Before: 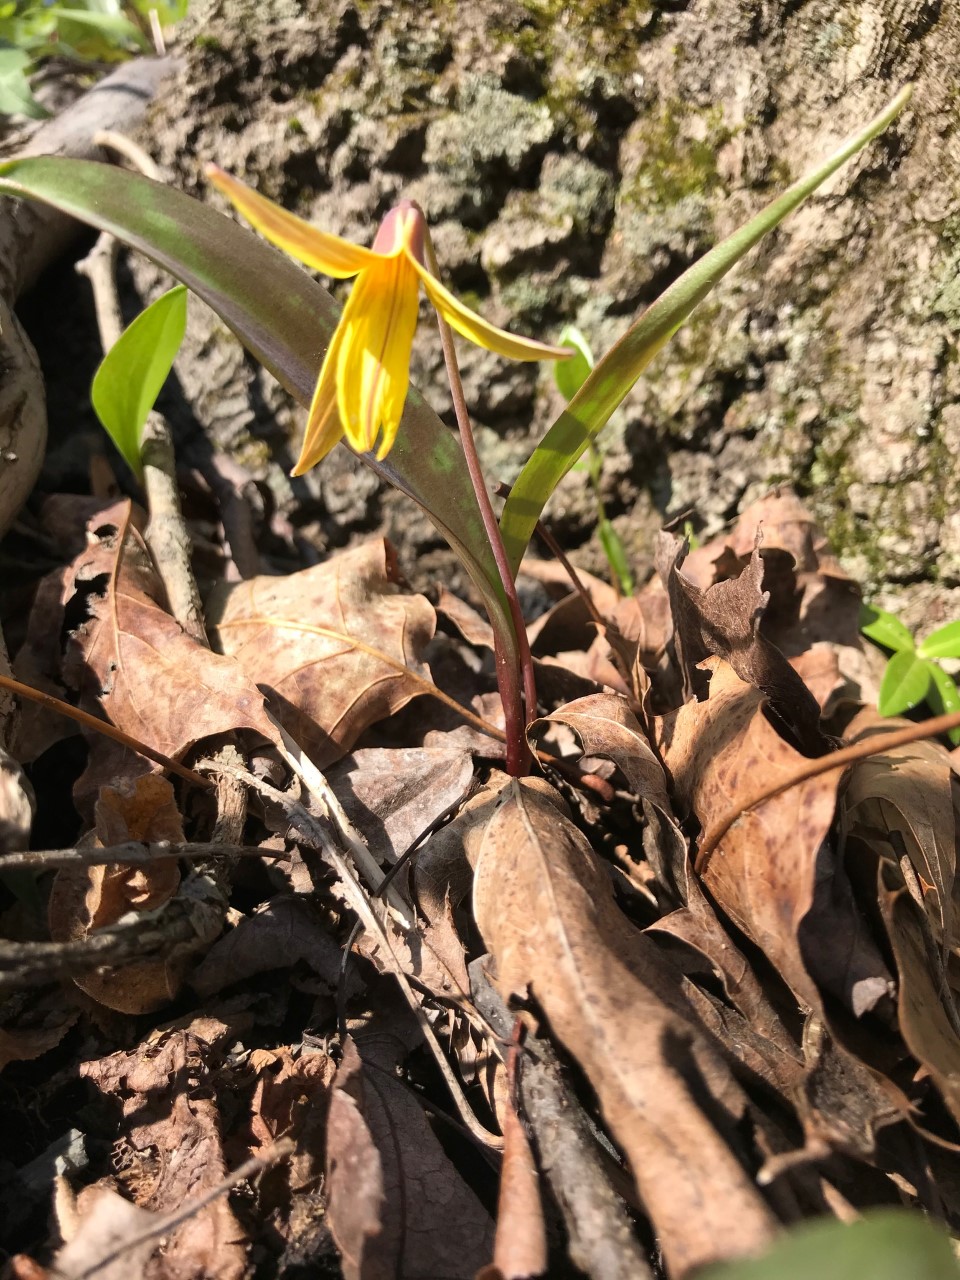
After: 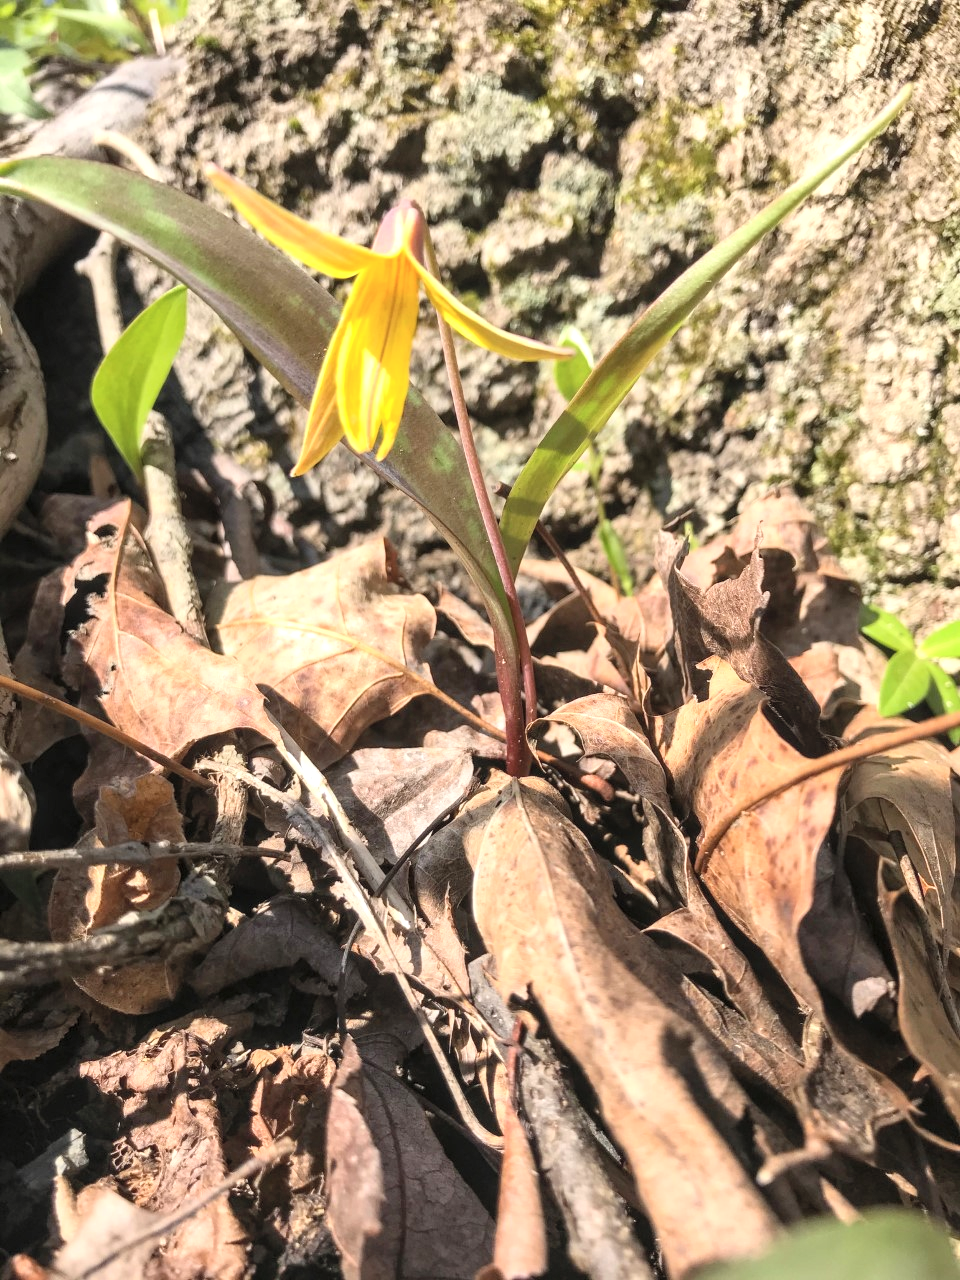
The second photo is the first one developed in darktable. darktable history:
contrast brightness saturation: contrast 0.14, brightness 0.21
local contrast: on, module defaults
exposure: exposure 0.3 EV, compensate highlight preservation false
